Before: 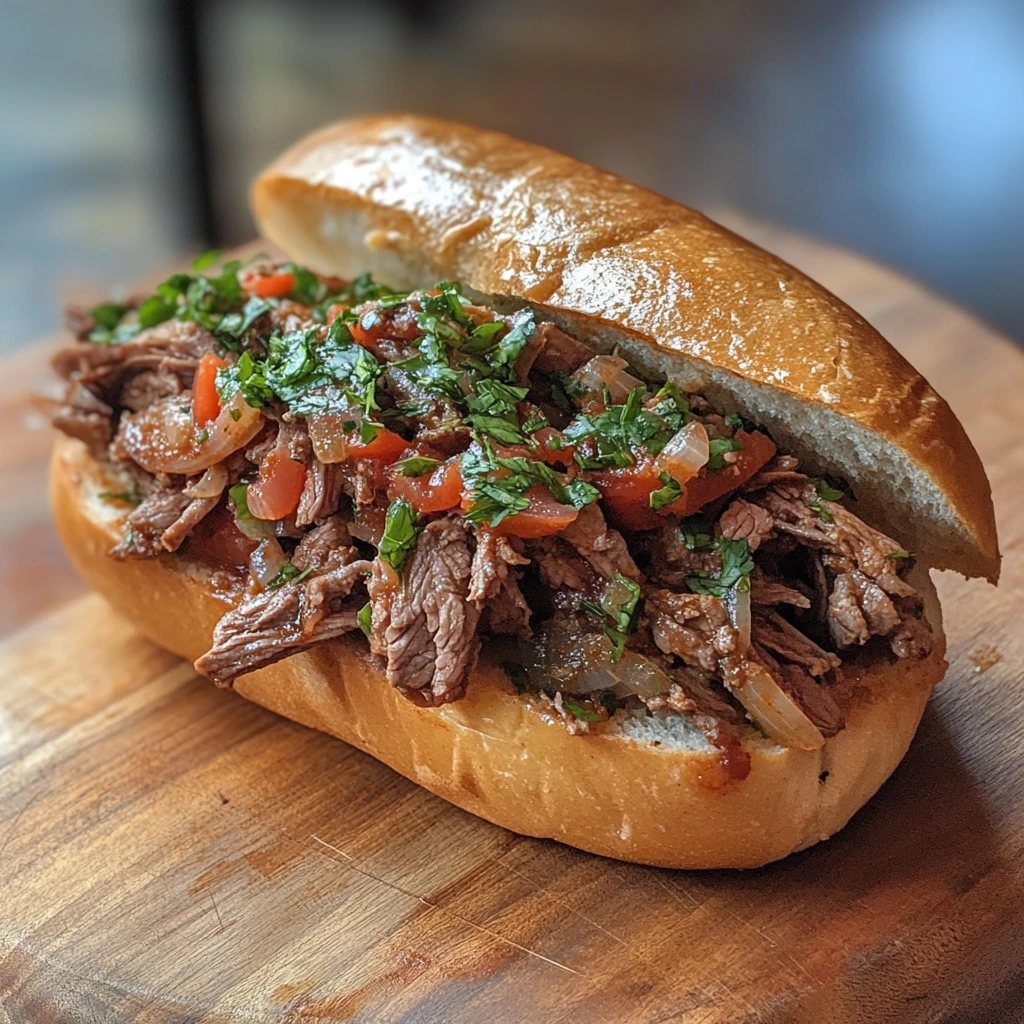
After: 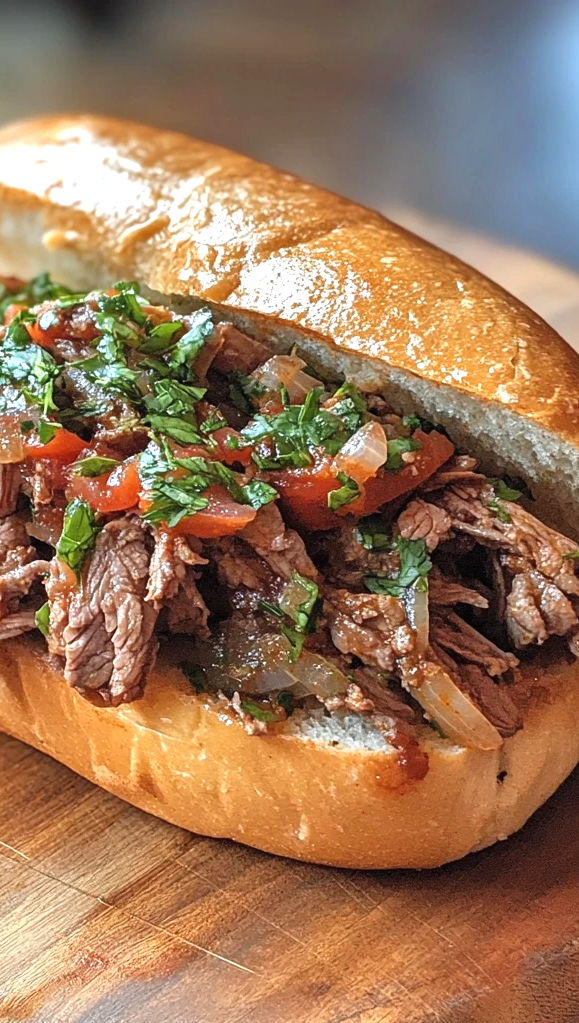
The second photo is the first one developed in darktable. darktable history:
exposure: black level correction 0, exposure 0.696 EV, compensate highlight preservation false
crop: left 31.487%, top 0.014%, right 11.956%
